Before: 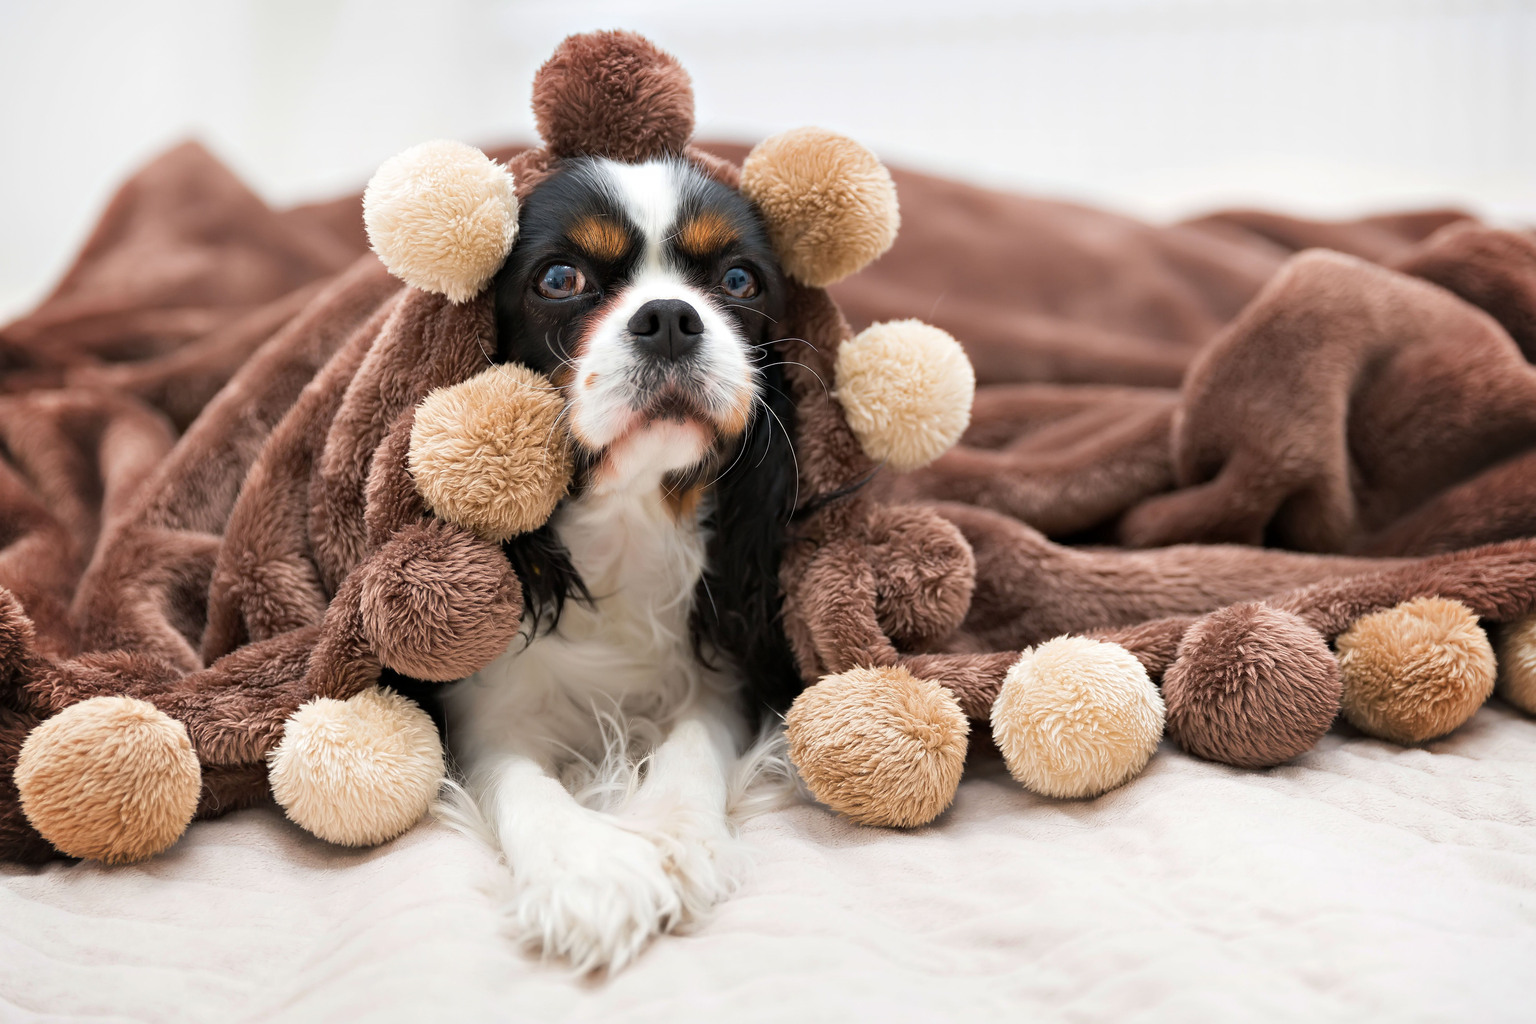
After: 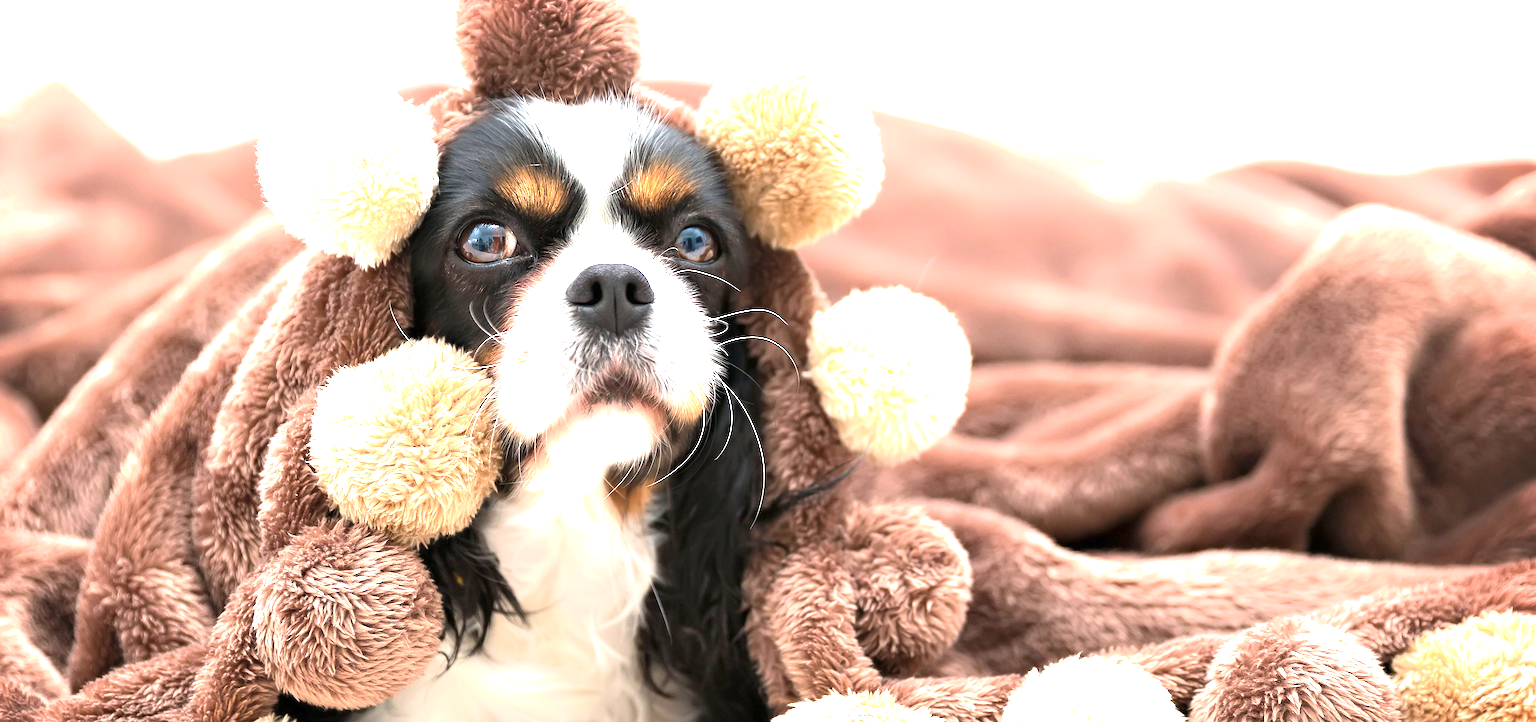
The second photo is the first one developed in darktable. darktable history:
exposure: black level correction 0, exposure 1.6 EV, compensate exposure bias true, compensate highlight preservation false
crop and rotate: left 9.345%, top 7.22%, right 4.982%, bottom 32.331%
shadows and highlights: shadows 0, highlights 40
tone equalizer: on, module defaults
